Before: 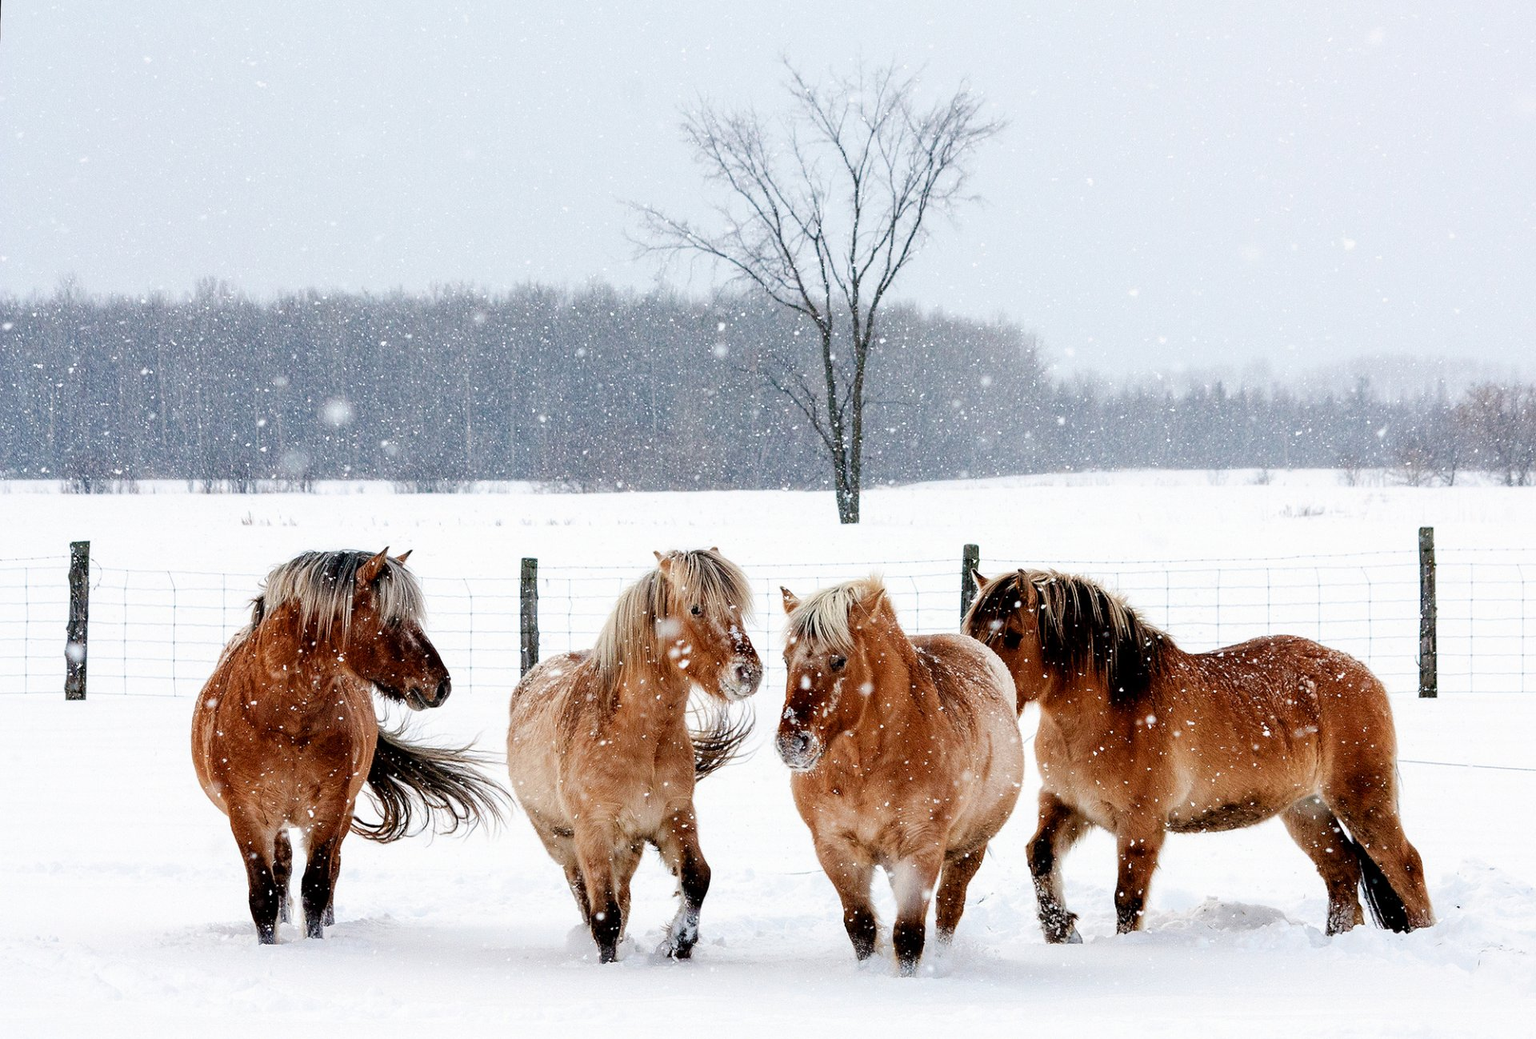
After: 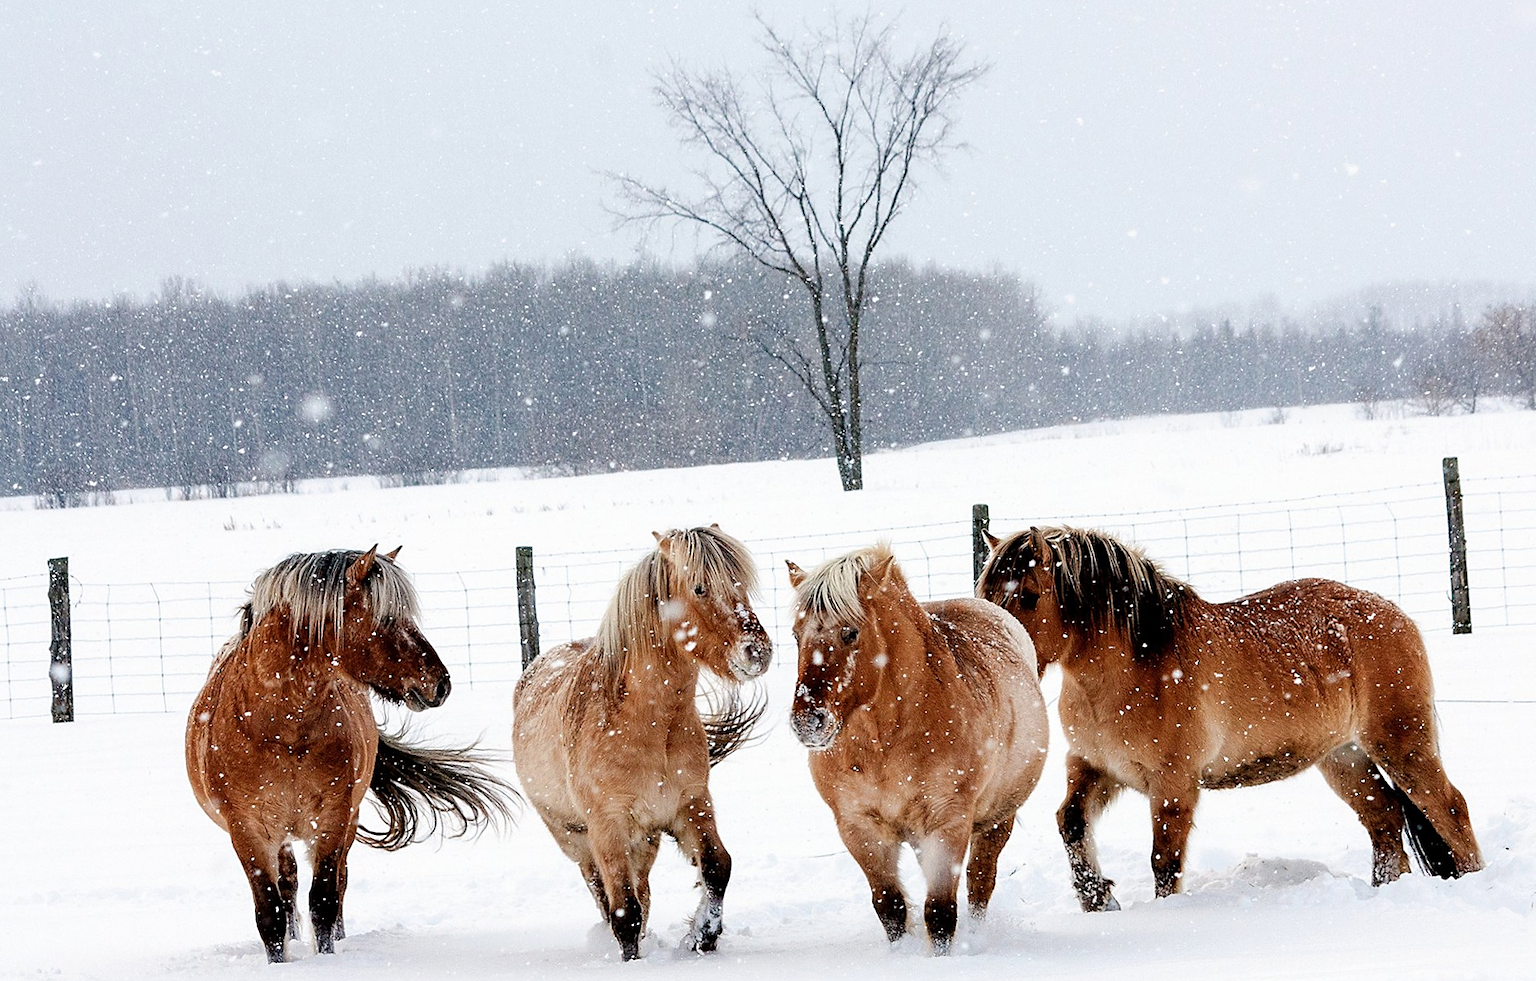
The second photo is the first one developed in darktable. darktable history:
contrast brightness saturation: saturation -0.05
rotate and perspective: rotation -3.52°, crop left 0.036, crop right 0.964, crop top 0.081, crop bottom 0.919
sharpen: radius 1.864, amount 0.398, threshold 1.271
